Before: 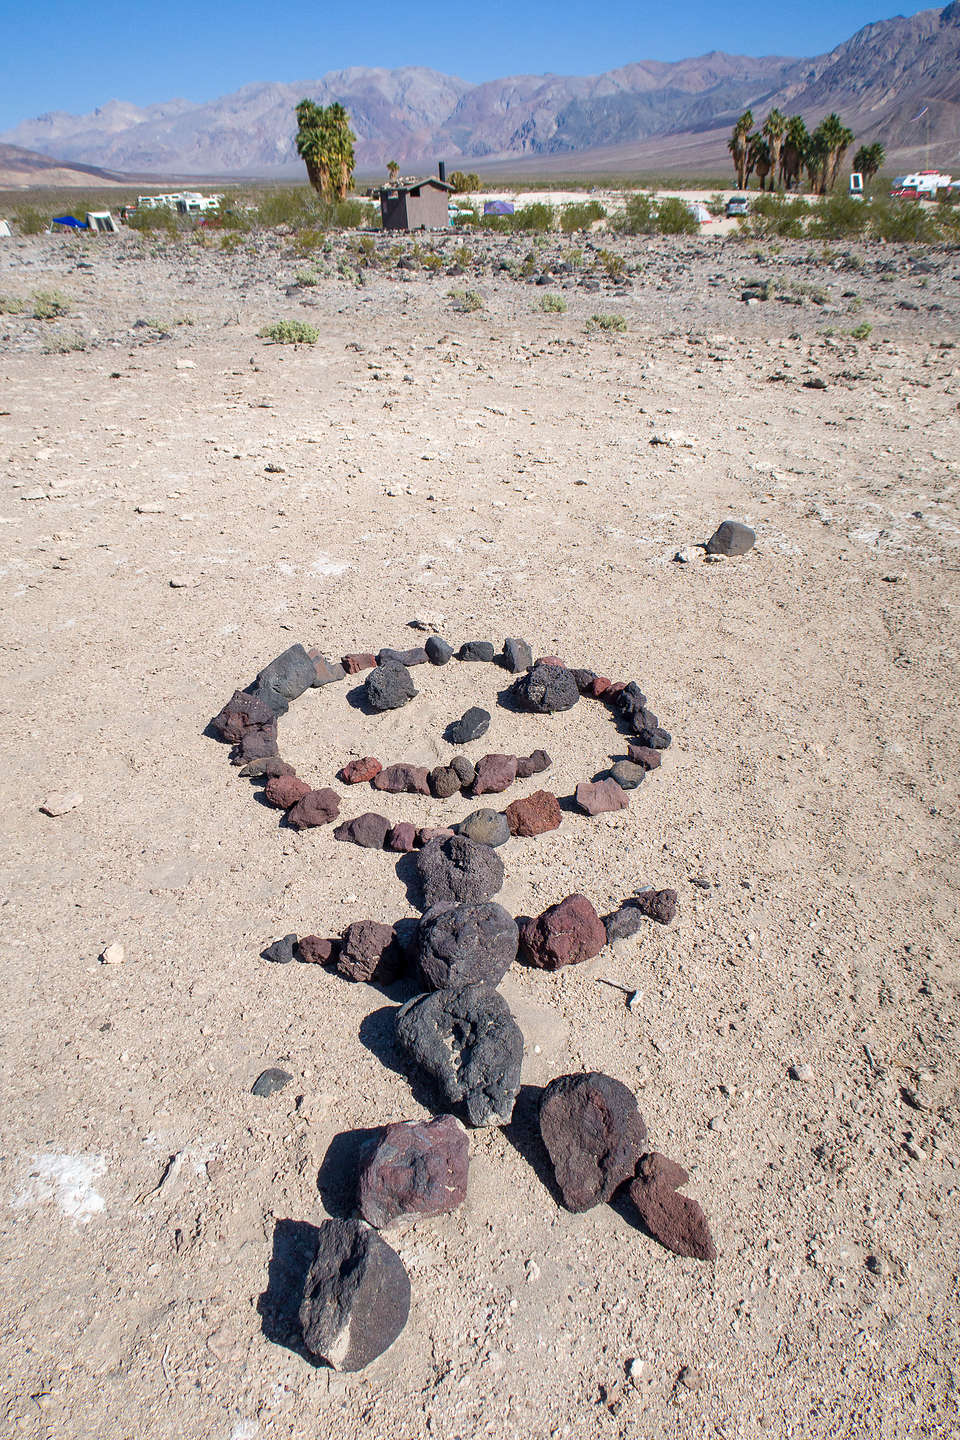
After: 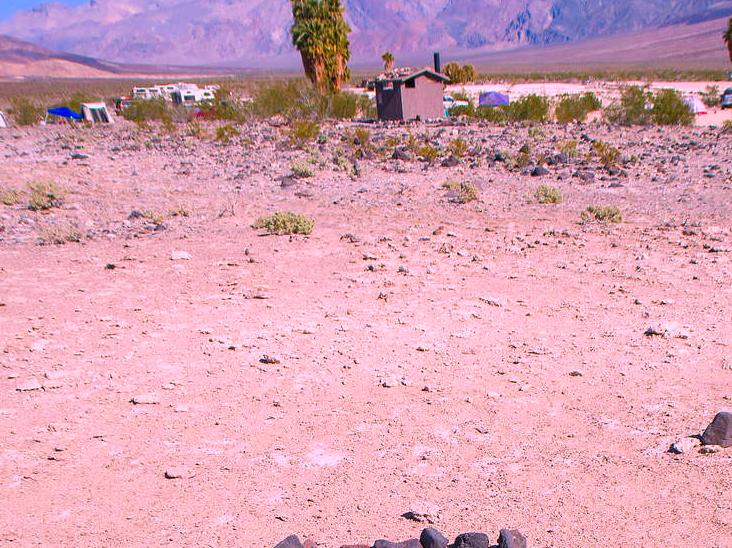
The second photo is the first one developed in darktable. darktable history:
color zones: curves: ch0 [(0, 0.425) (0.143, 0.422) (0.286, 0.42) (0.429, 0.419) (0.571, 0.419) (0.714, 0.42) (0.857, 0.422) (1, 0.425)]; ch1 [(0, 0.666) (0.143, 0.669) (0.286, 0.671) (0.429, 0.67) (0.571, 0.67) (0.714, 0.67) (0.857, 0.67) (1, 0.666)]
white balance: red 1.188, blue 1.11
crop: left 0.579%, top 7.627%, right 23.167%, bottom 54.275%
